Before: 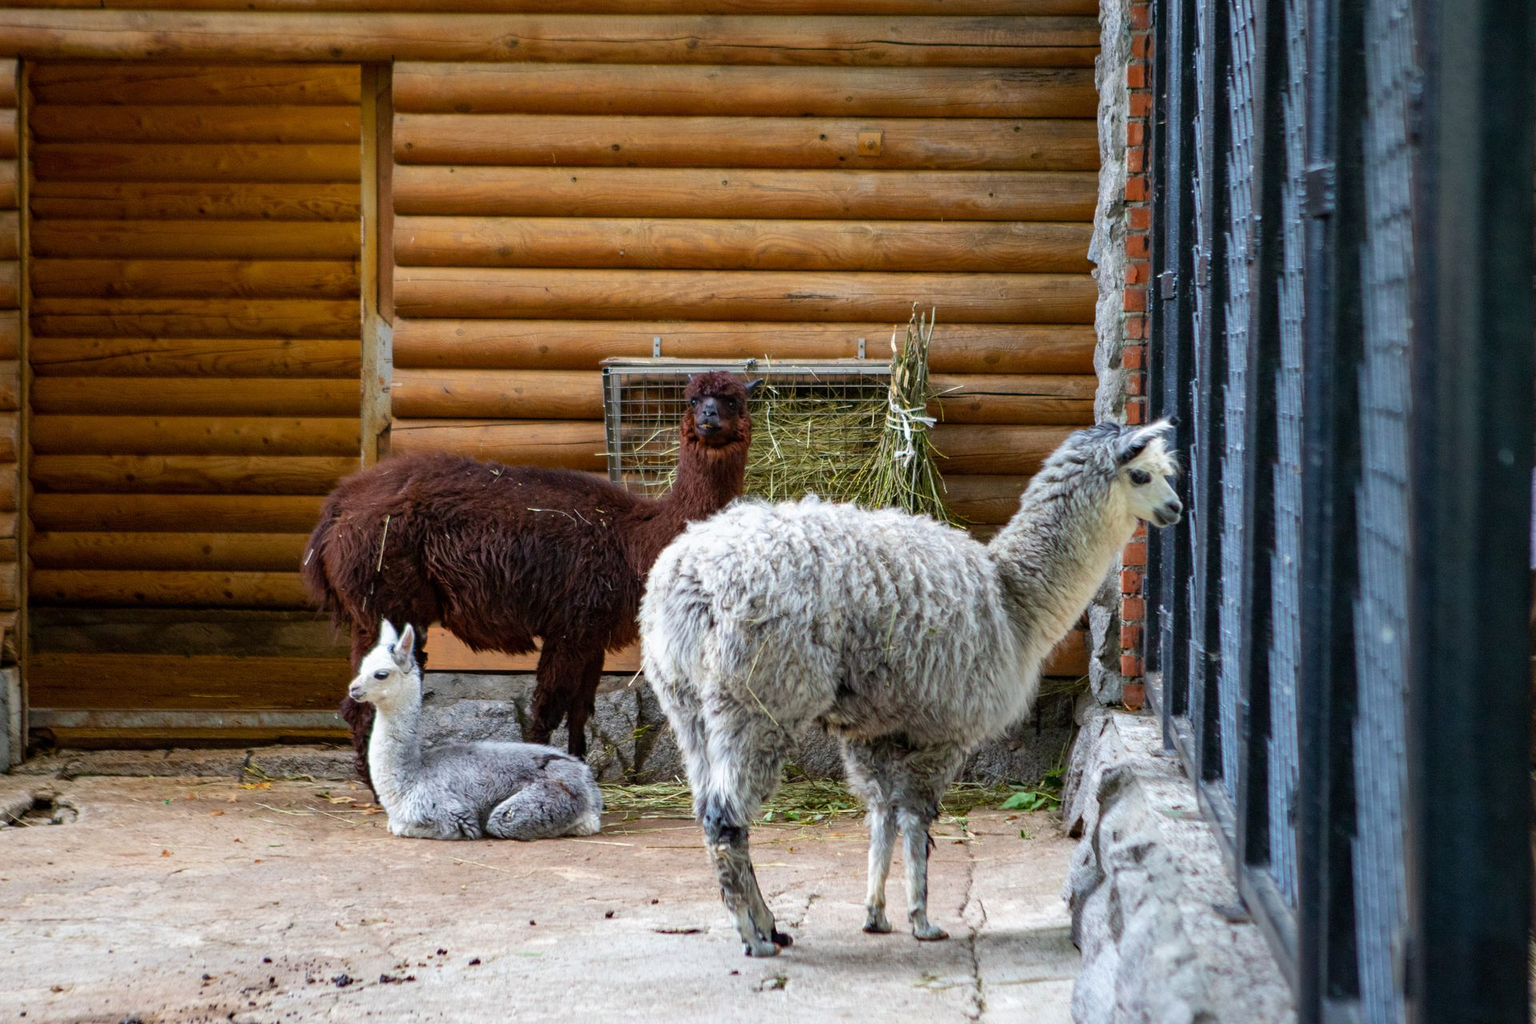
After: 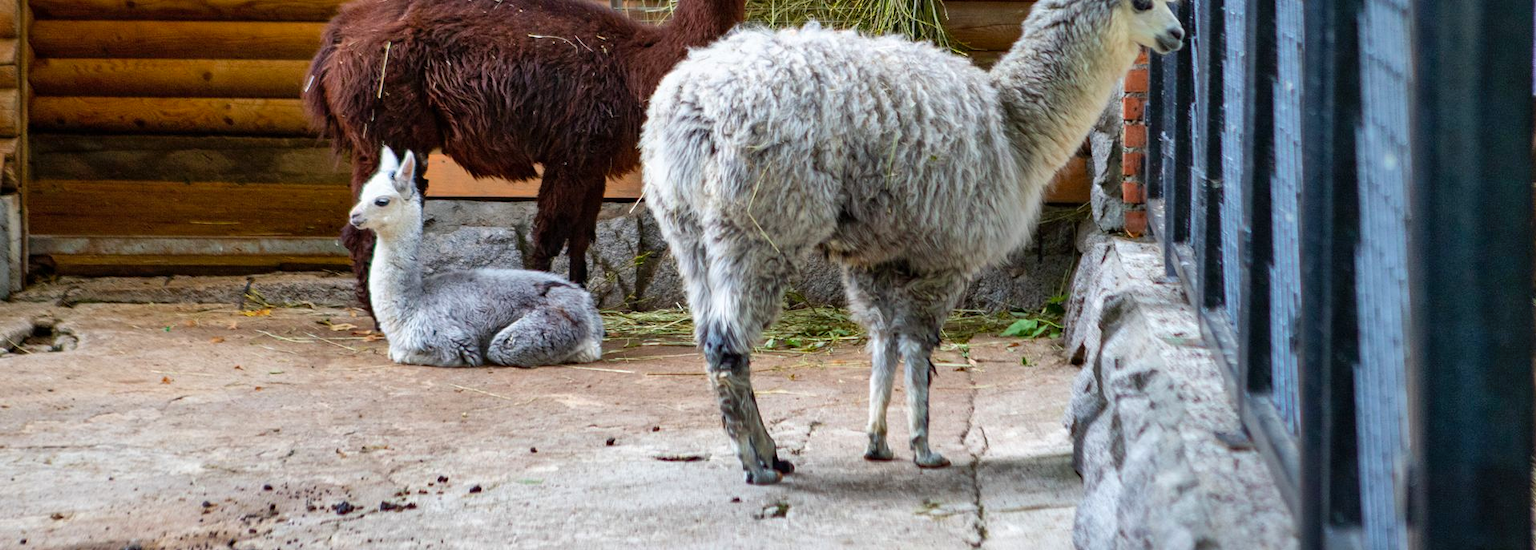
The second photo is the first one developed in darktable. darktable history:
shadows and highlights: highlights color adjustment 32.28%, low approximation 0.01, soften with gaussian
contrast brightness saturation: saturation 0.097
crop and rotate: top 46.256%, right 0.119%
